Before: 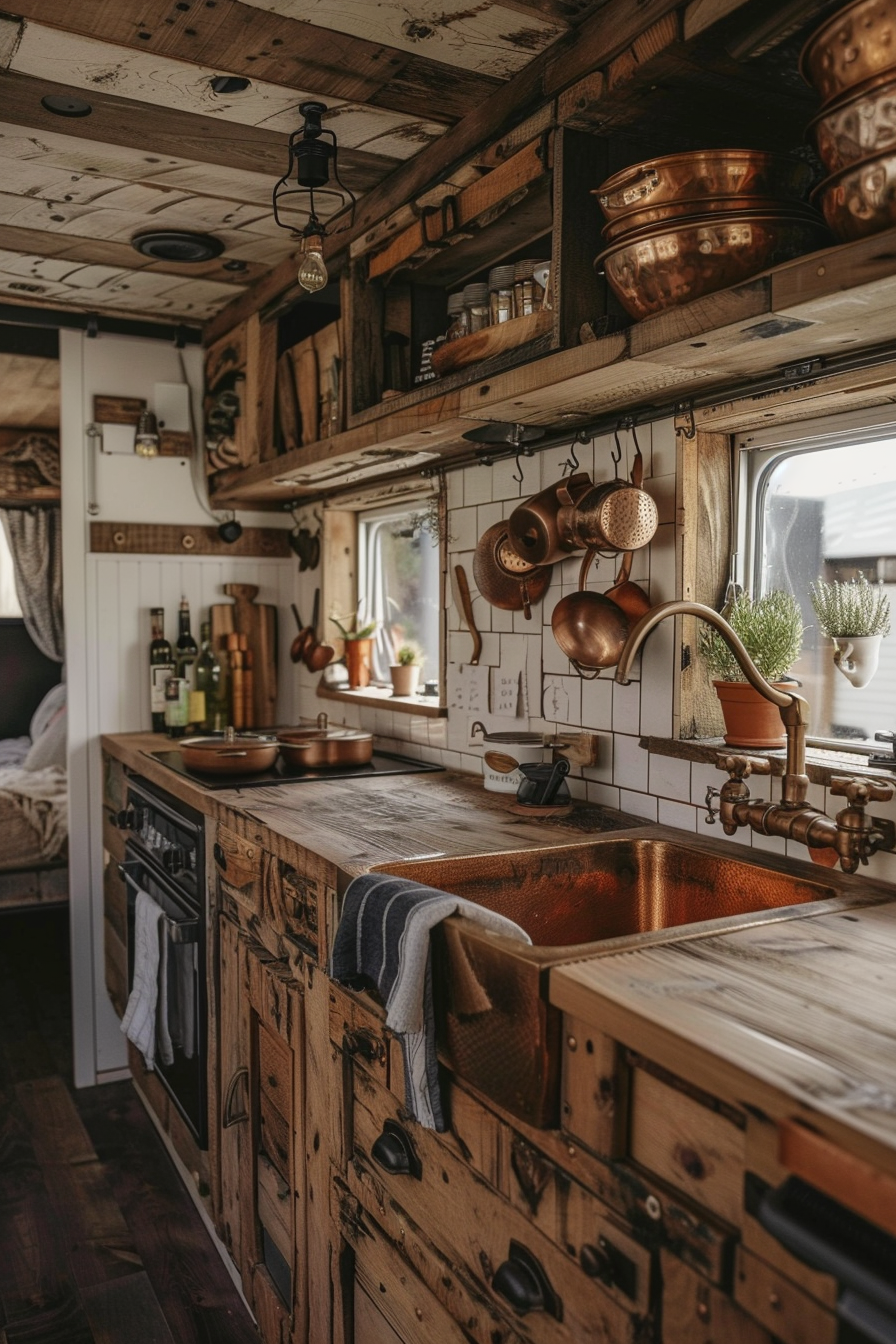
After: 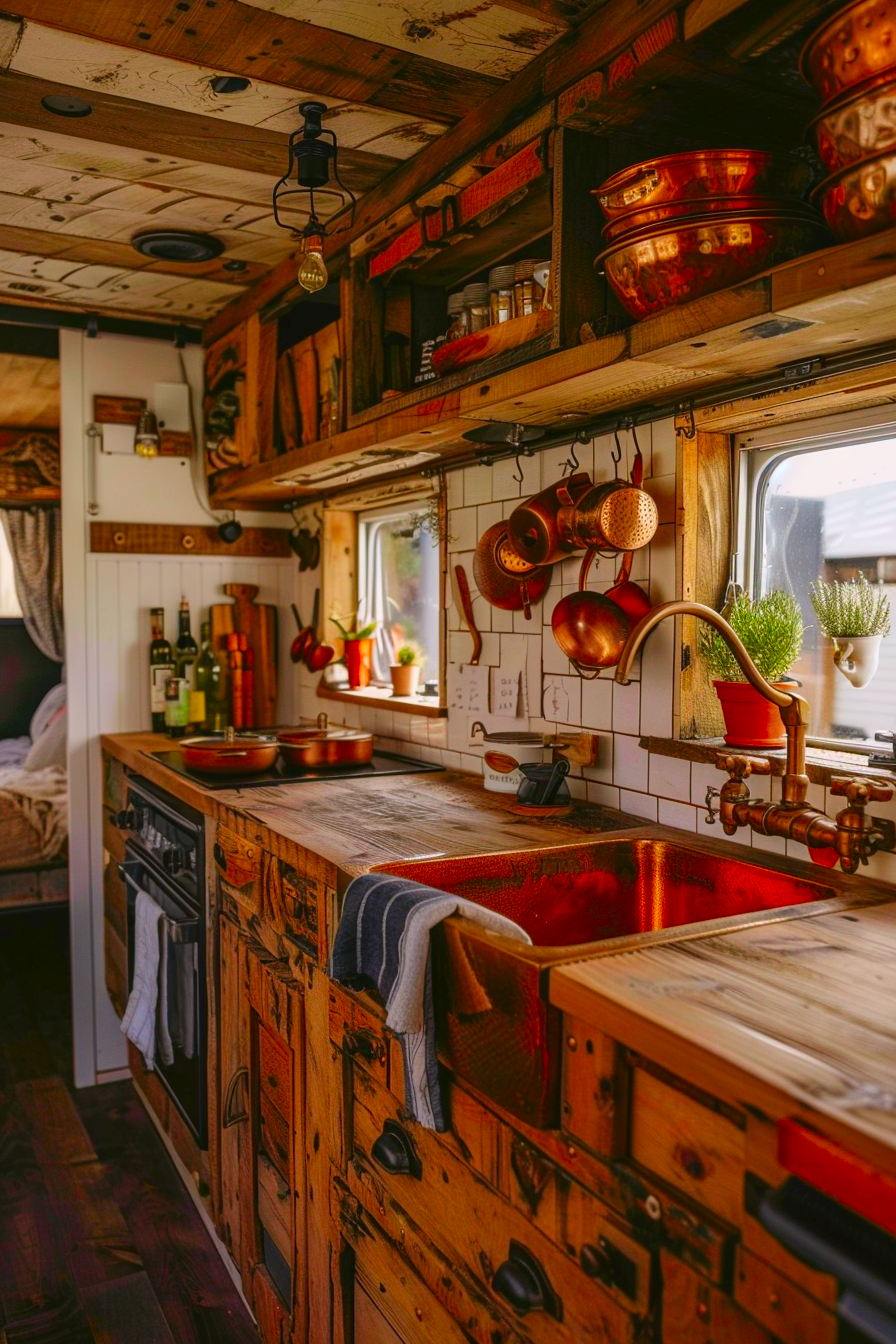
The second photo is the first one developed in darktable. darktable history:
color correction: highlights a* 1.55, highlights b* -1.69, saturation 2.53
